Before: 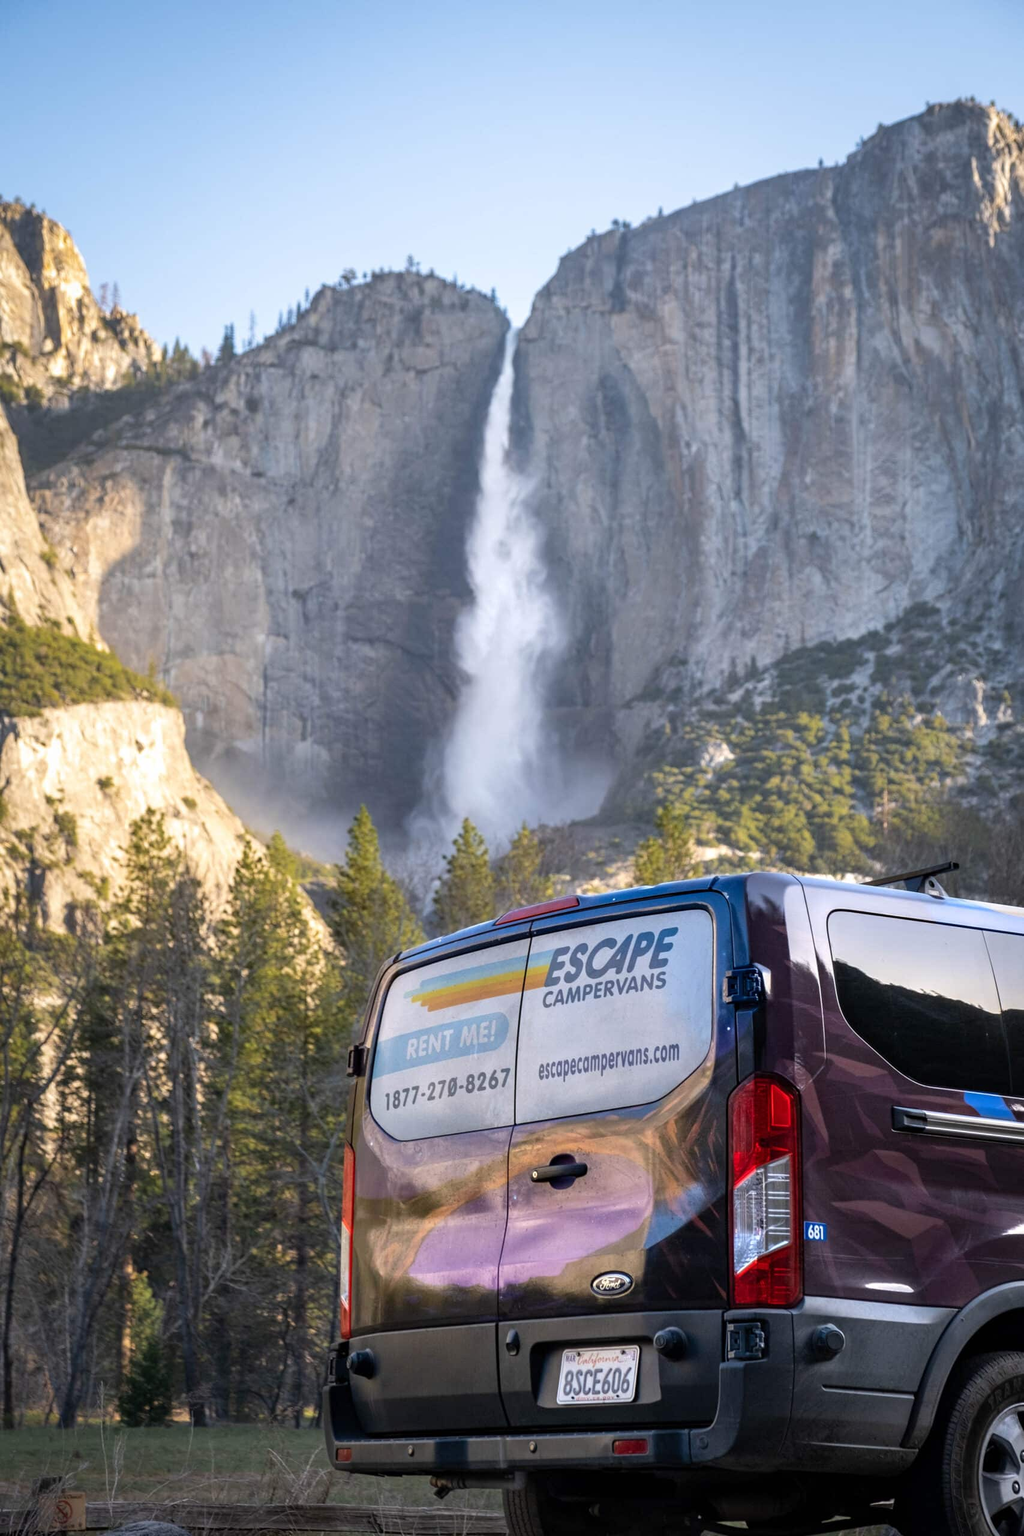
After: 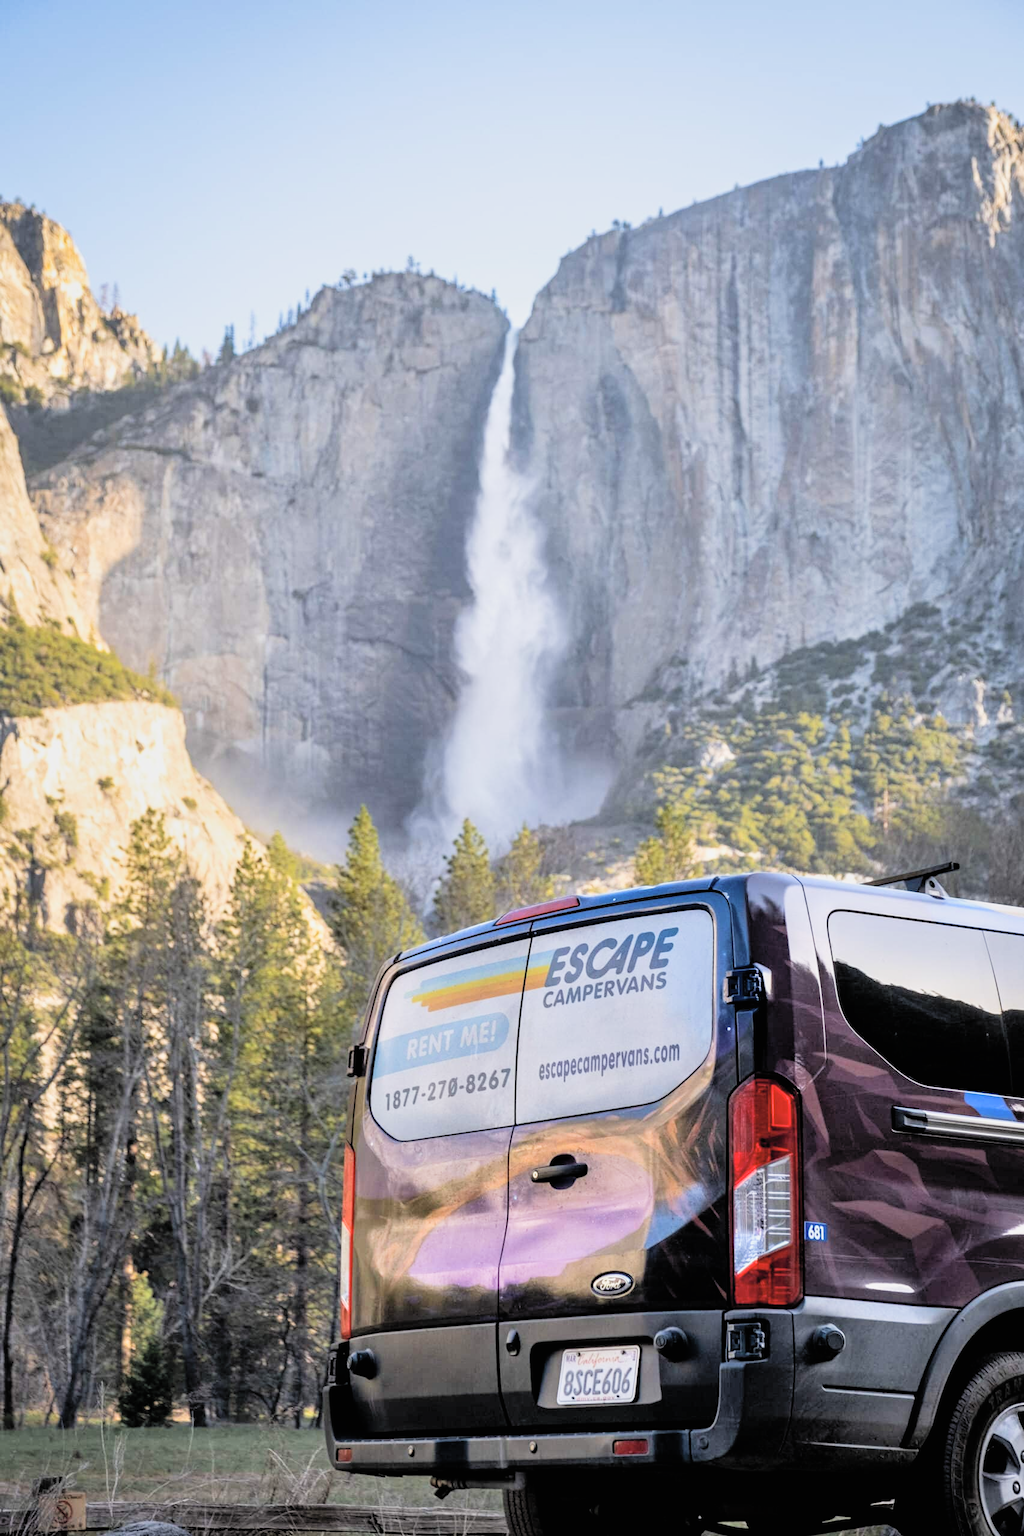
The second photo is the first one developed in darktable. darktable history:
filmic rgb: black relative exposure -5 EV, white relative exposure 3.5 EV, hardness 3.19, contrast 1.3, highlights saturation mix -50%
contrast brightness saturation: brightness 0.15
tone equalizer: -8 EV 1 EV, -7 EV 1 EV, -6 EV 1 EV, -5 EV 1 EV, -4 EV 1 EV, -3 EV 0.75 EV, -2 EV 0.5 EV, -1 EV 0.25 EV
